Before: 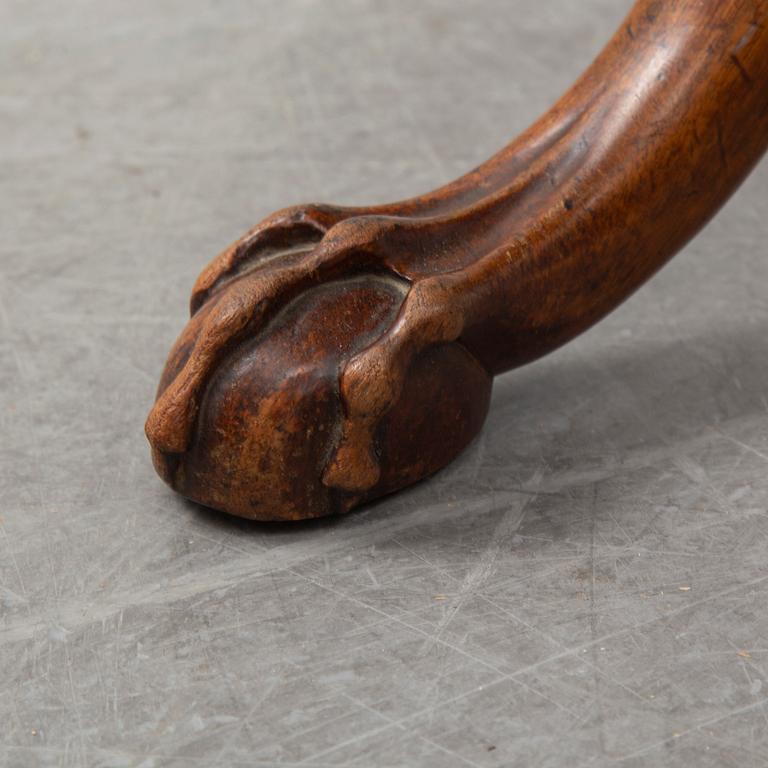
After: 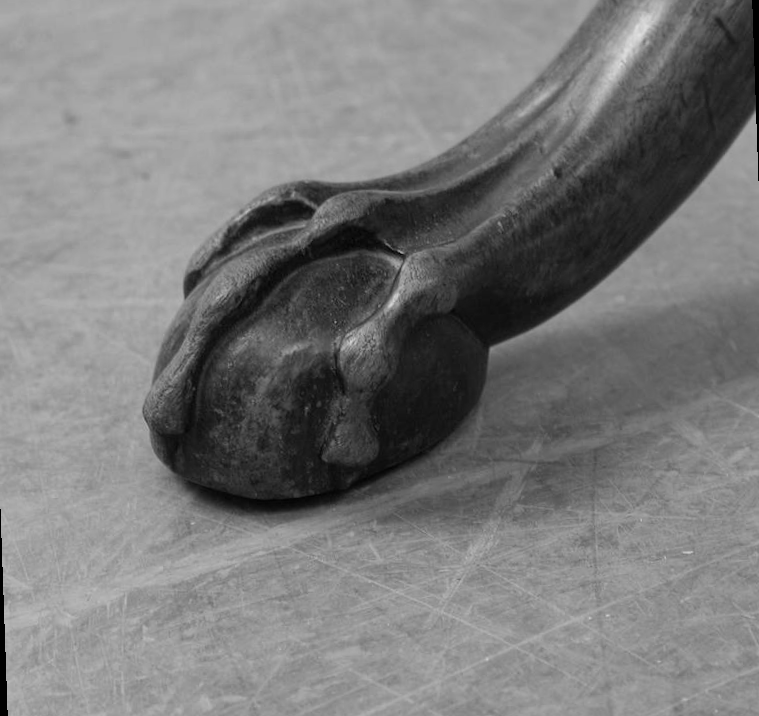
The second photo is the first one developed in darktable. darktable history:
exposure: exposure -0.04 EV, compensate highlight preservation false
color balance rgb: perceptual saturation grading › global saturation 30%, global vibrance 20%
monochrome: size 3.1
white balance: red 0.931, blue 1.11
rotate and perspective: rotation -2°, crop left 0.022, crop right 0.978, crop top 0.049, crop bottom 0.951
shadows and highlights: highlights color adjustment 0%, soften with gaussian
